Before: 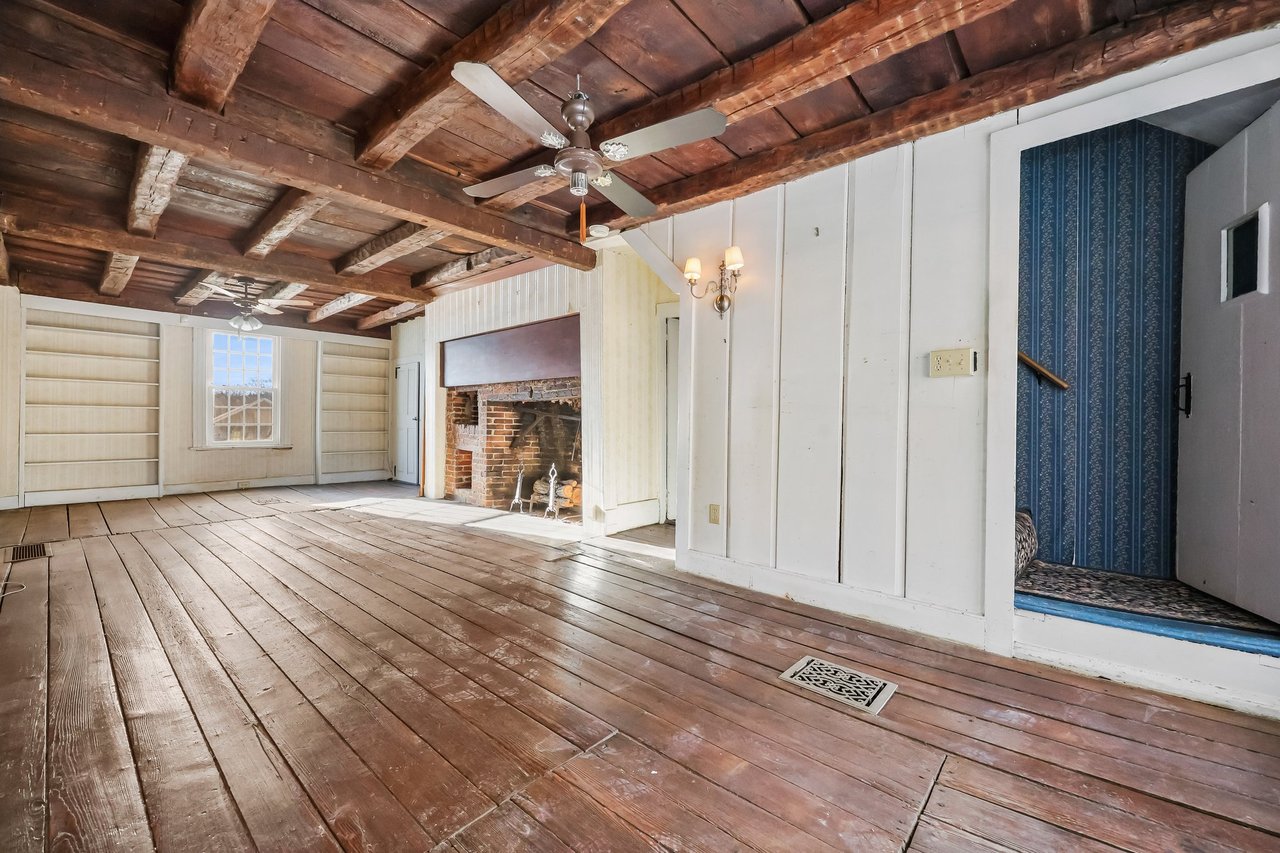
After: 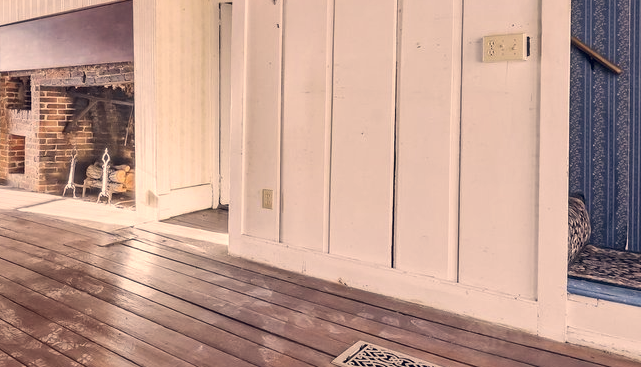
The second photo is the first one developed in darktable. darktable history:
local contrast: mode bilateral grid, contrast 20, coarseness 50, detail 119%, midtone range 0.2
color correction: highlights a* 19.69, highlights b* 26.76, shadows a* 3.38, shadows b* -17.97, saturation 0.721
crop: left 34.994%, top 36.958%, right 14.863%, bottom 19.958%
